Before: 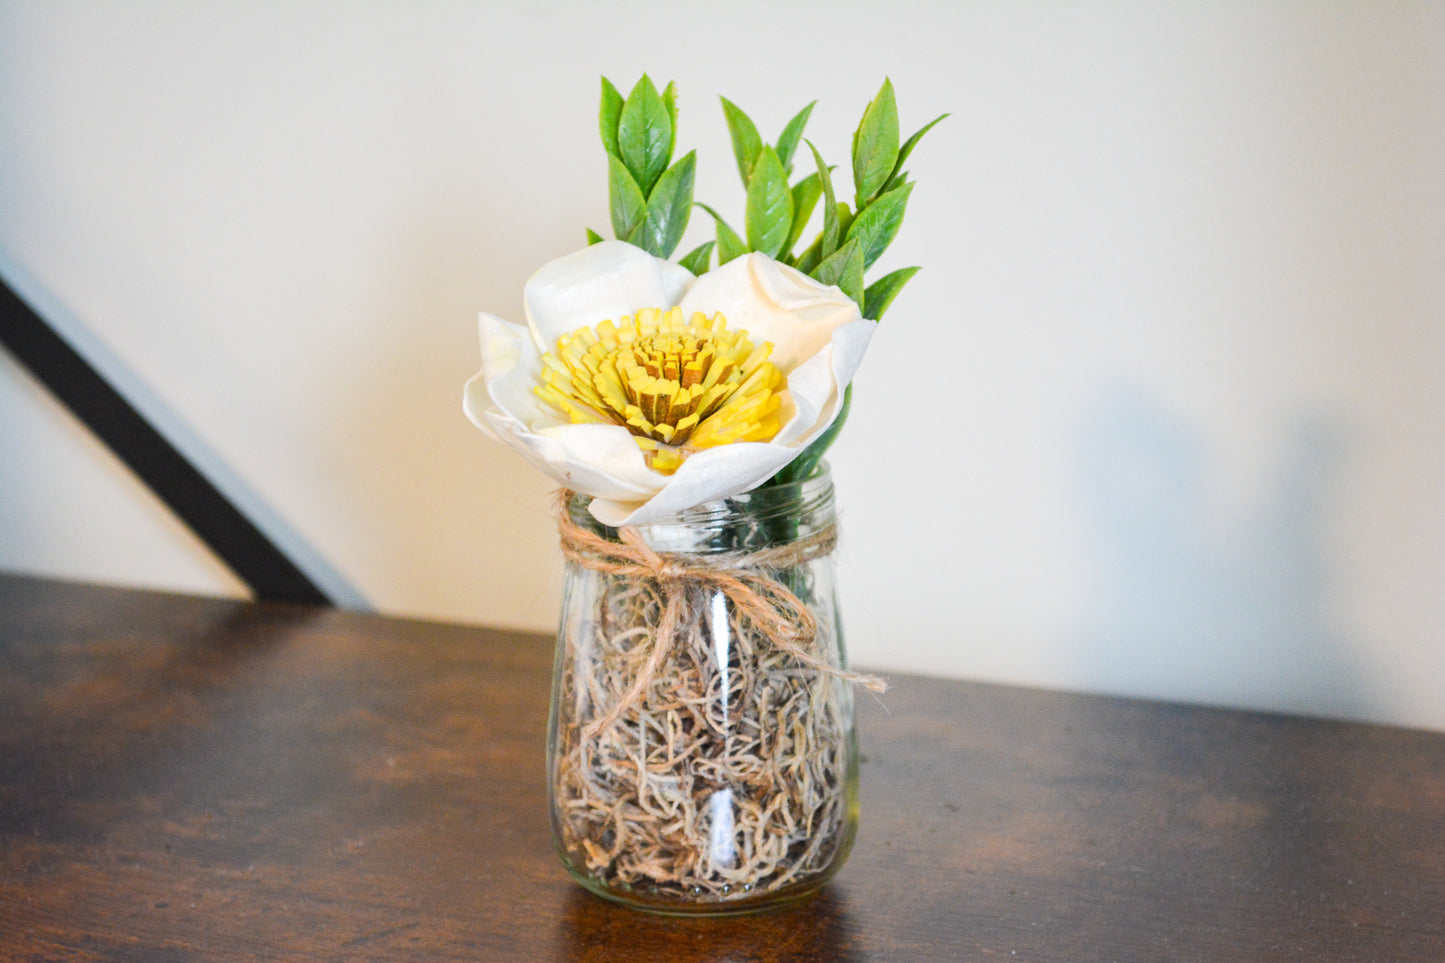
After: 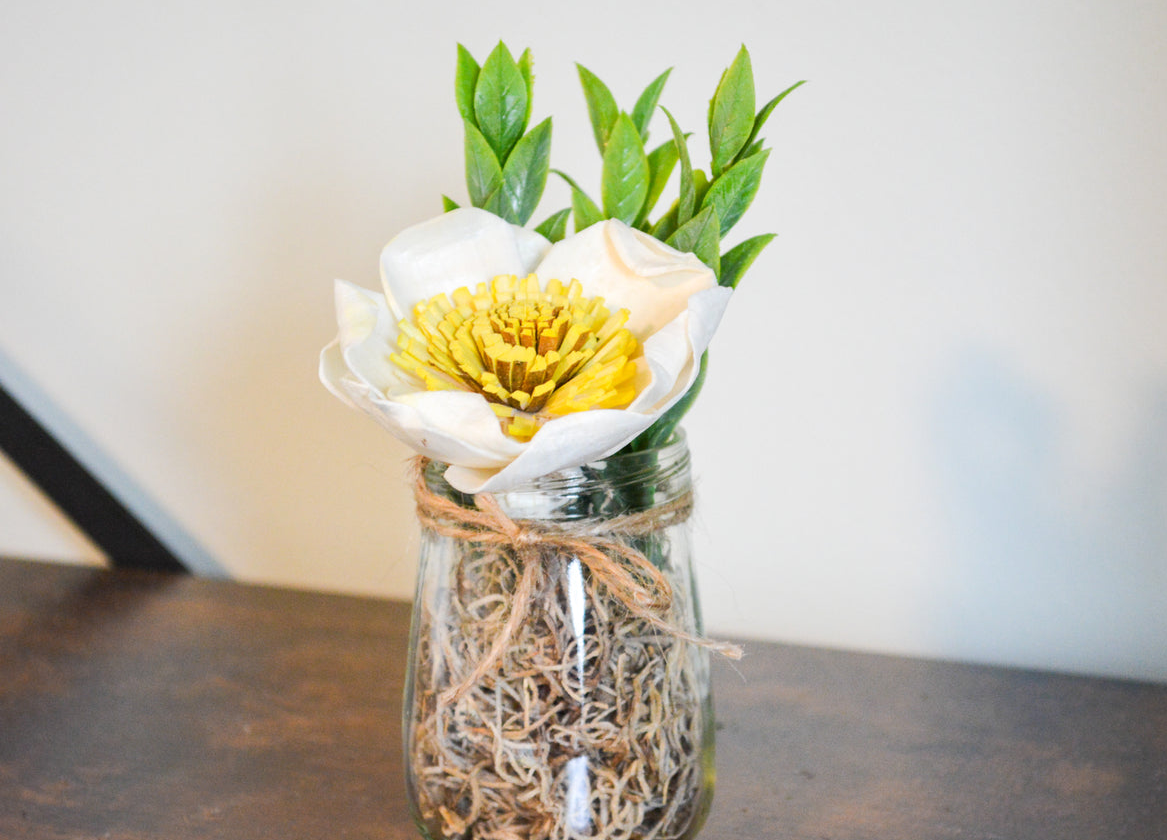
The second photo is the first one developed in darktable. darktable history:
crop: left 9.994%, top 3.466%, right 9.208%, bottom 9.234%
